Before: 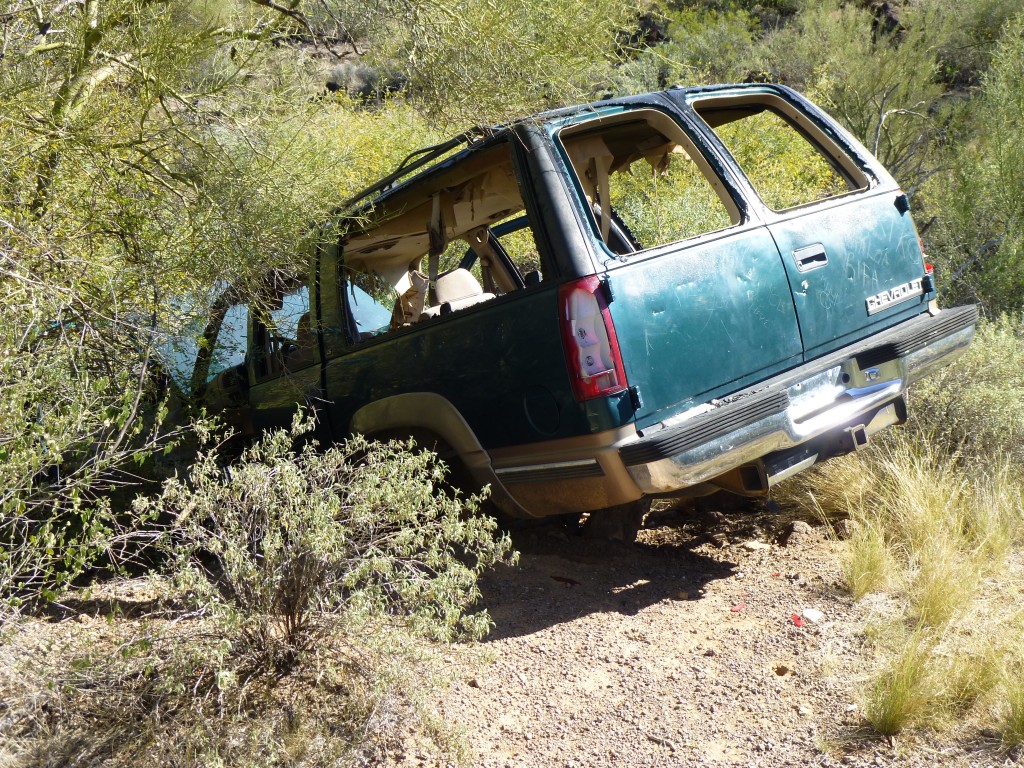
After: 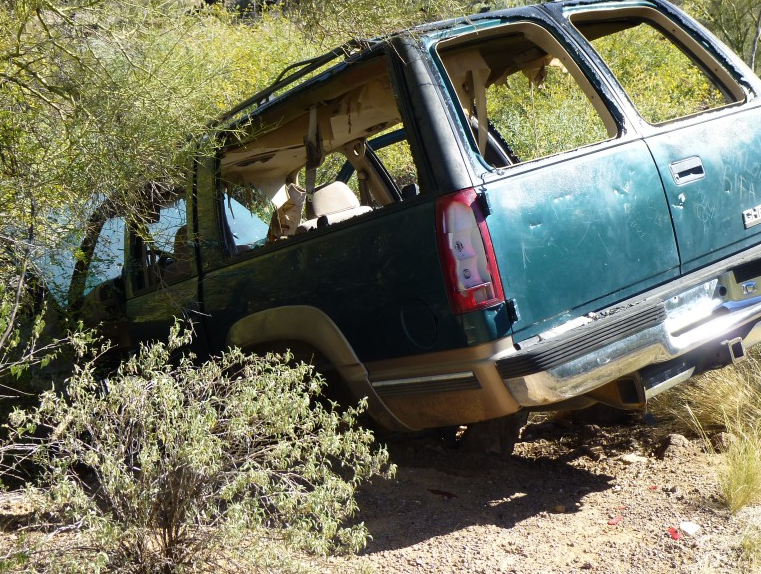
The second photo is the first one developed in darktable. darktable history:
crop and rotate: left 12.109%, top 11.399%, right 13.561%, bottom 13.859%
